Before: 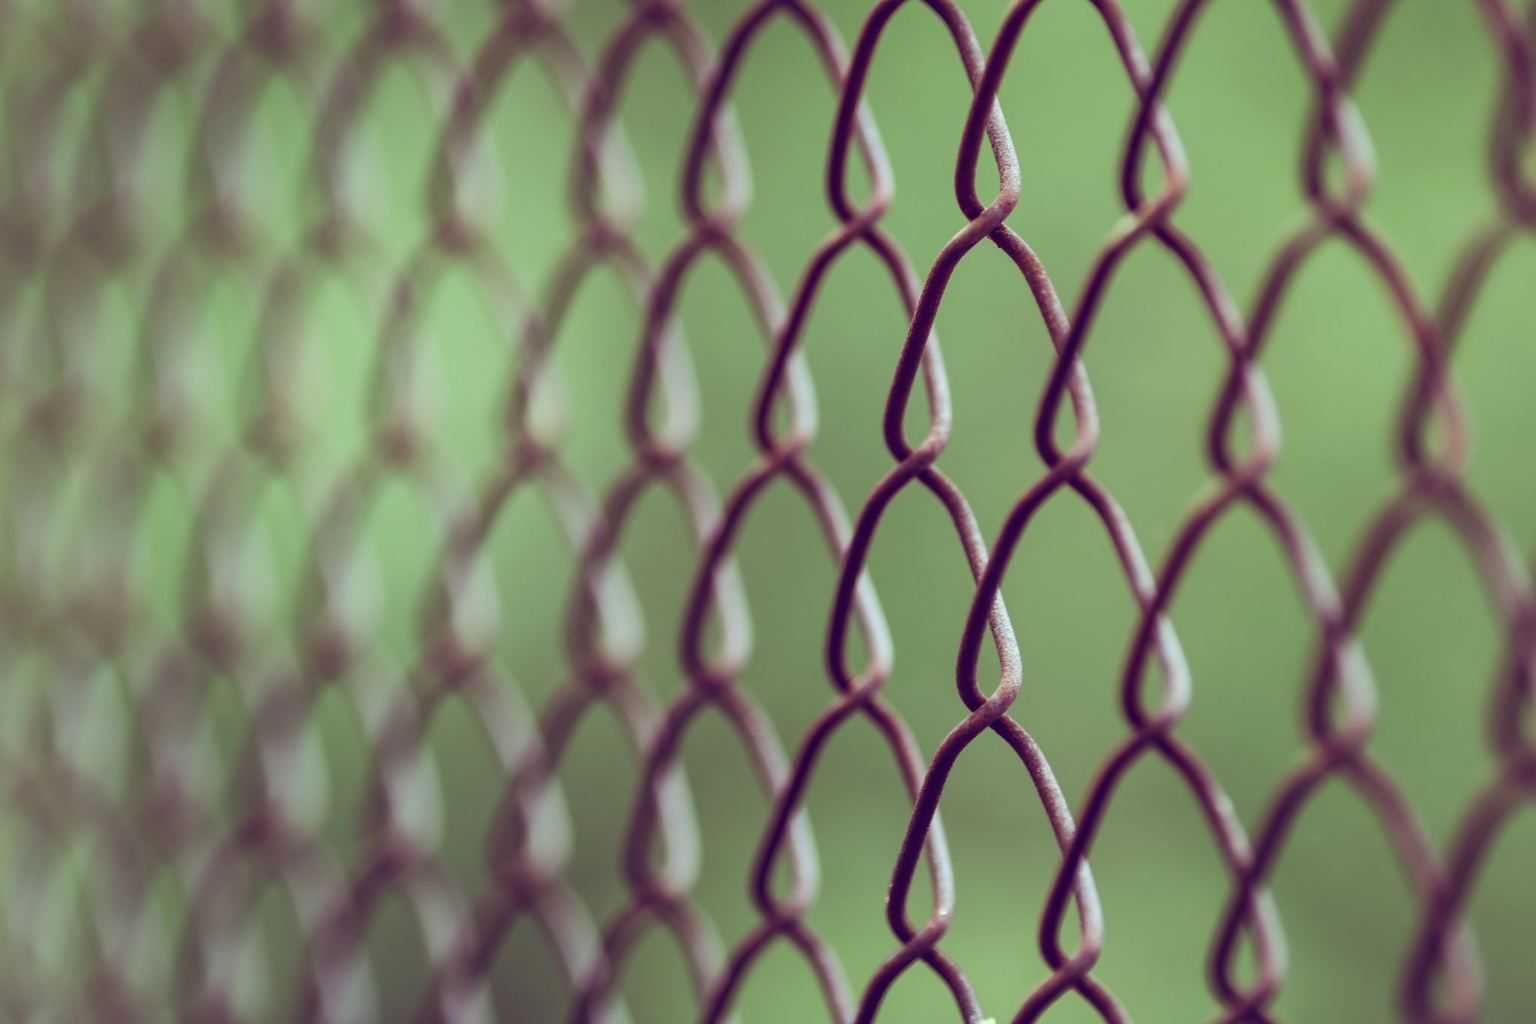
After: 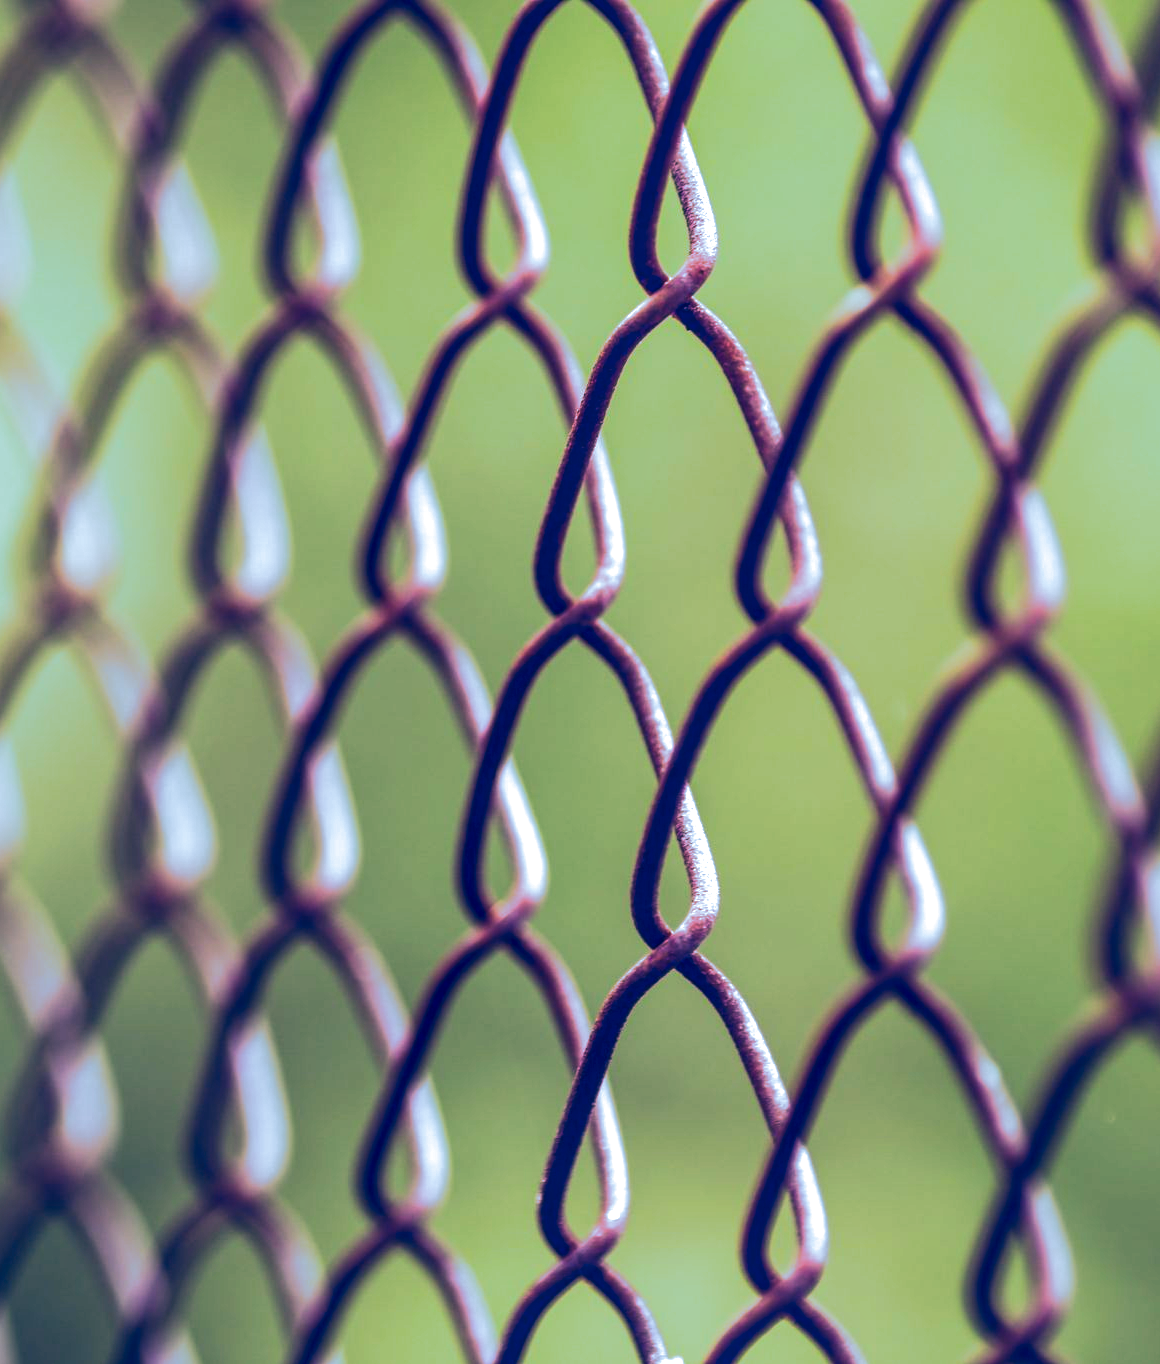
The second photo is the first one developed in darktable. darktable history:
crop: left 31.458%, top 0%, right 11.876%
local contrast: on, module defaults
color correction: highlights a* 17.03, highlights b* 0.205, shadows a* -15.38, shadows b* -14.56, saturation 1.5
tone equalizer: -8 EV -0.75 EV, -7 EV -0.7 EV, -6 EV -0.6 EV, -5 EV -0.4 EV, -3 EV 0.4 EV, -2 EV 0.6 EV, -1 EV 0.7 EV, +0 EV 0.75 EV, edges refinement/feathering 500, mask exposure compensation -1.57 EV, preserve details no
white balance: emerald 1
split-toning: shadows › hue 351.18°, shadows › saturation 0.86, highlights › hue 218.82°, highlights › saturation 0.73, balance -19.167
